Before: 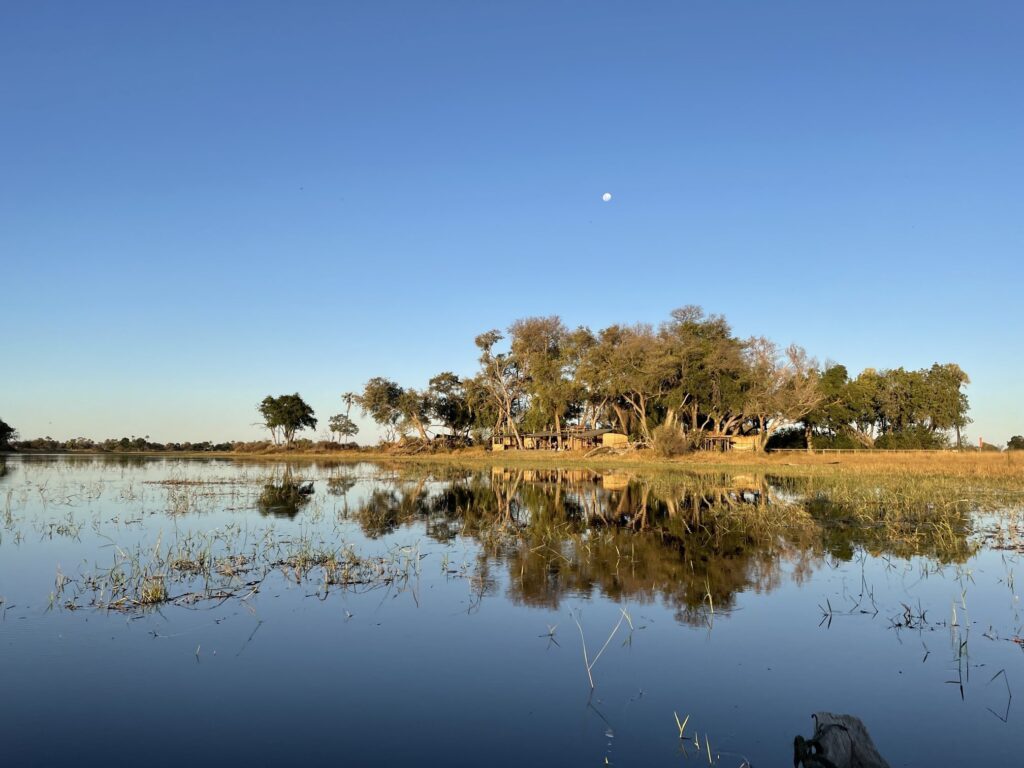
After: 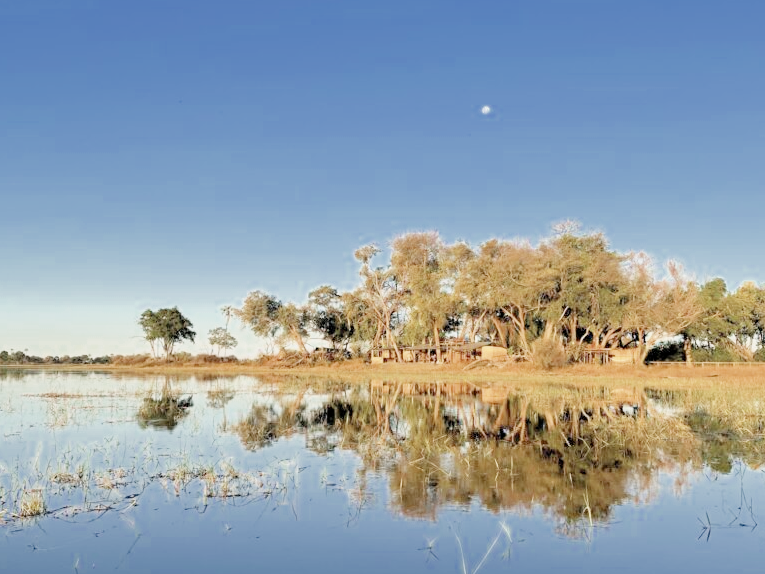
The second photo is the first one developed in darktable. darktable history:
crop and rotate: left 11.831%, top 11.346%, right 13.429%, bottom 13.899%
color zones: curves: ch0 [(0, 0.5) (0.125, 0.4) (0.25, 0.5) (0.375, 0.4) (0.5, 0.4) (0.625, 0.35) (0.75, 0.35) (0.875, 0.5)]; ch1 [(0, 0.35) (0.125, 0.45) (0.25, 0.35) (0.375, 0.35) (0.5, 0.35) (0.625, 0.35) (0.75, 0.45) (0.875, 0.35)]; ch2 [(0, 0.6) (0.125, 0.5) (0.25, 0.5) (0.375, 0.6) (0.5, 0.6) (0.625, 0.5) (0.75, 0.5) (0.875, 0.5)]
filmic rgb: middle gray luminance 3.44%, black relative exposure -5.92 EV, white relative exposure 6.33 EV, threshold 6 EV, dynamic range scaling 22.4%, target black luminance 0%, hardness 2.33, latitude 45.85%, contrast 0.78, highlights saturation mix 100%, shadows ↔ highlights balance 0.033%, add noise in highlights 0, preserve chrominance max RGB, color science v3 (2019), use custom middle-gray values true, iterations of high-quality reconstruction 0, contrast in highlights soft, enable highlight reconstruction true
